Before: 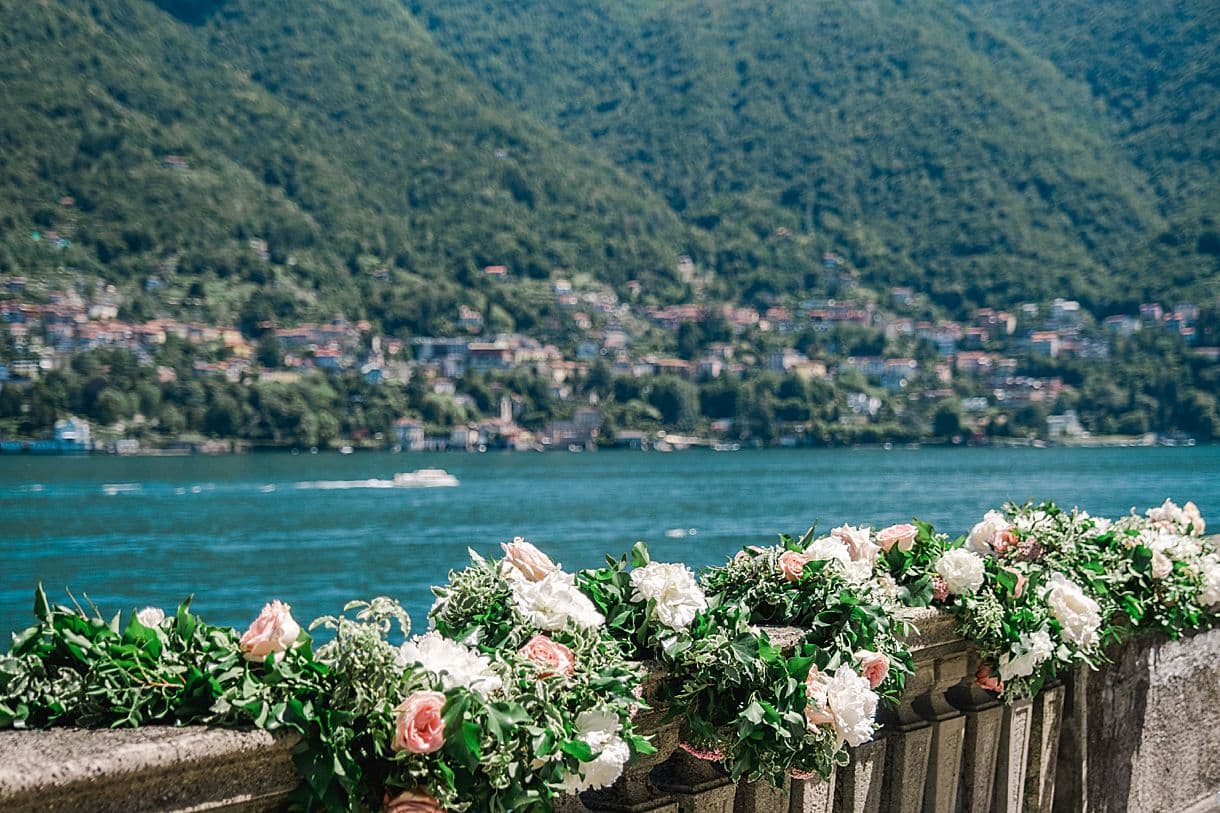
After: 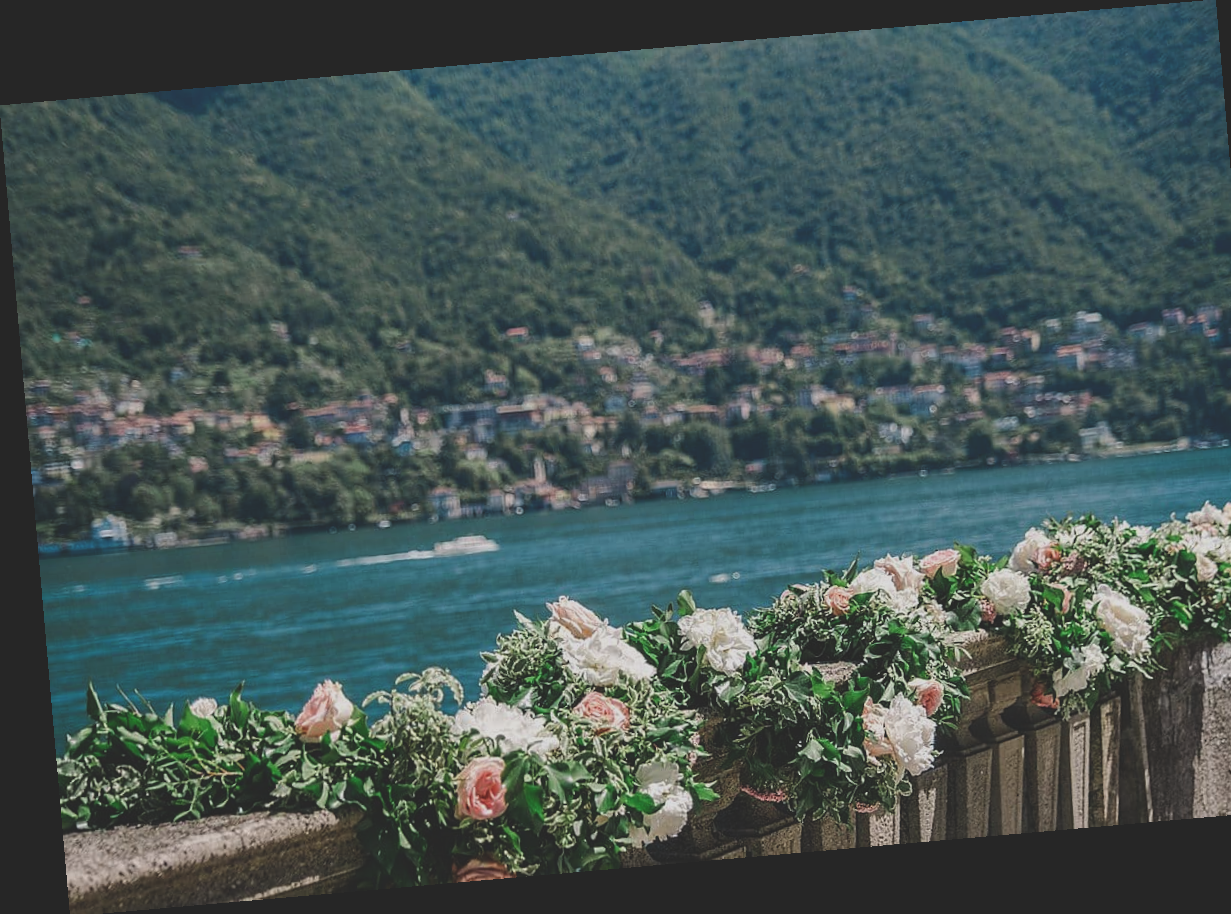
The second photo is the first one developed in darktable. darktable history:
exposure: black level correction -0.036, exposure -0.497 EV, compensate highlight preservation false
crop: right 4.126%, bottom 0.031%
rotate and perspective: rotation -4.98°, automatic cropping off
contrast brightness saturation: contrast 0.03, brightness -0.04
